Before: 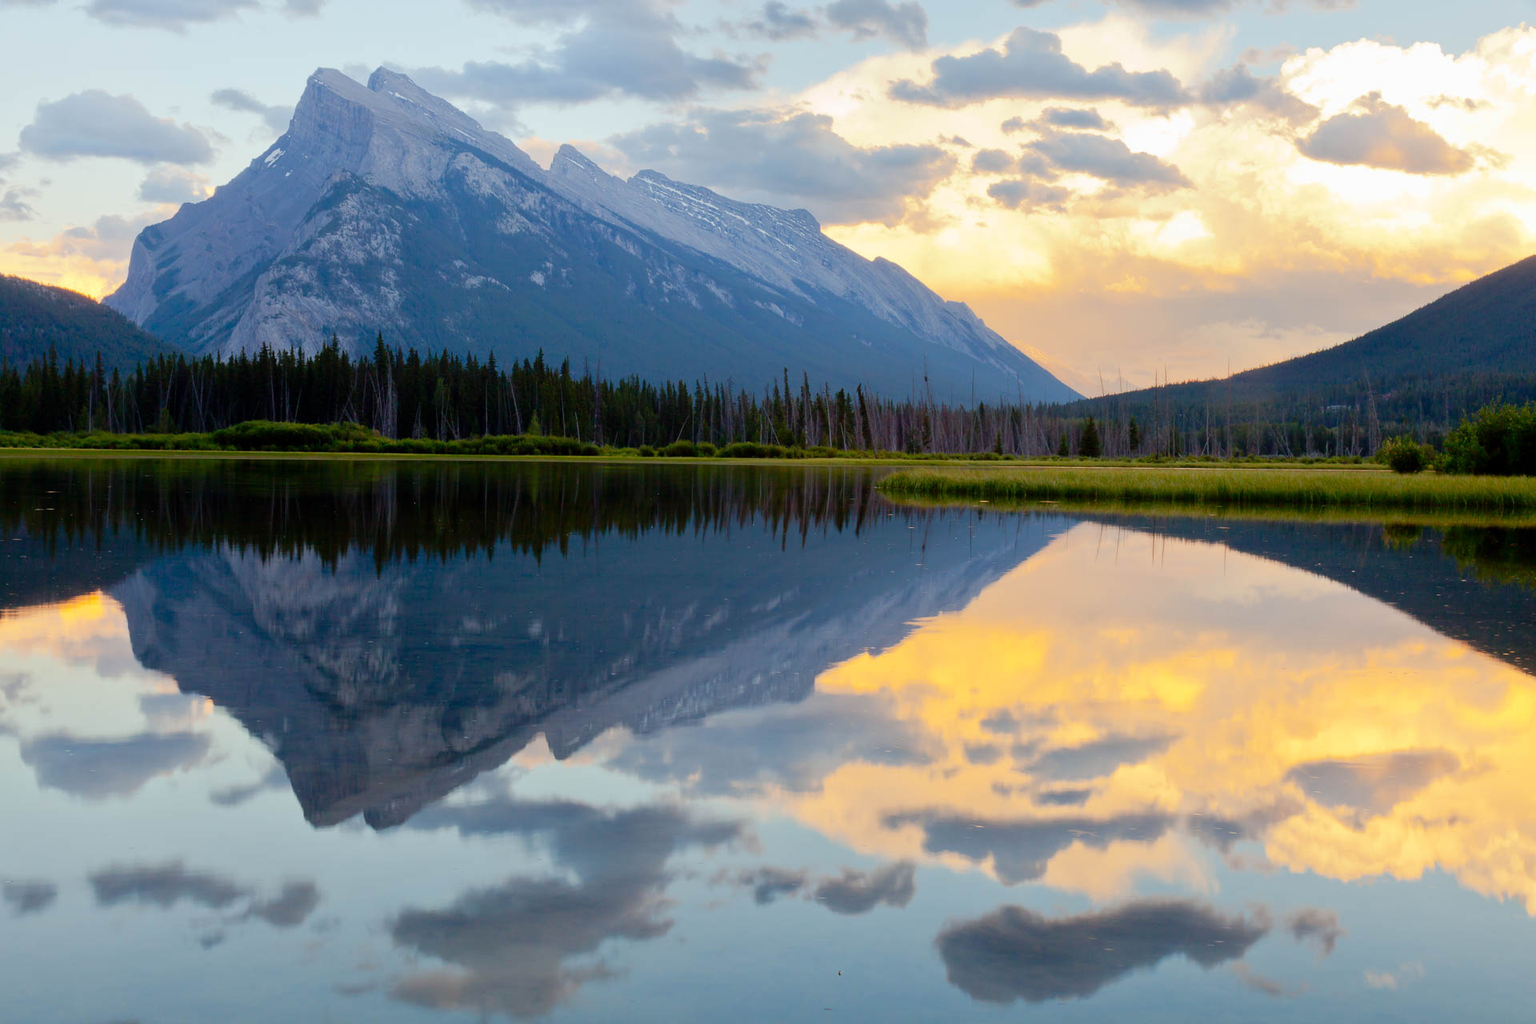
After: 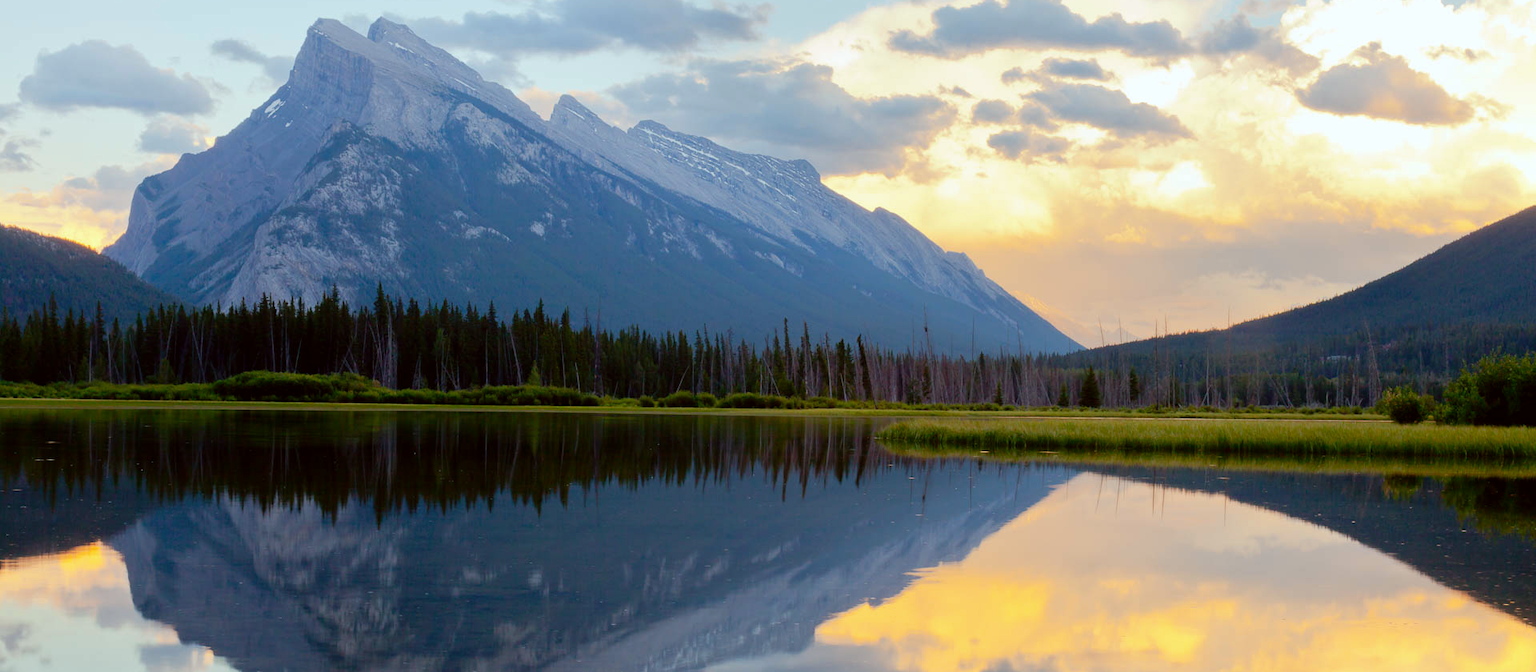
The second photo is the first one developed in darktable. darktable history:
color correction: highlights a* -2.73, highlights b* -2.09, shadows a* 2.41, shadows b* 2.73
crop and rotate: top 4.848%, bottom 29.503%
